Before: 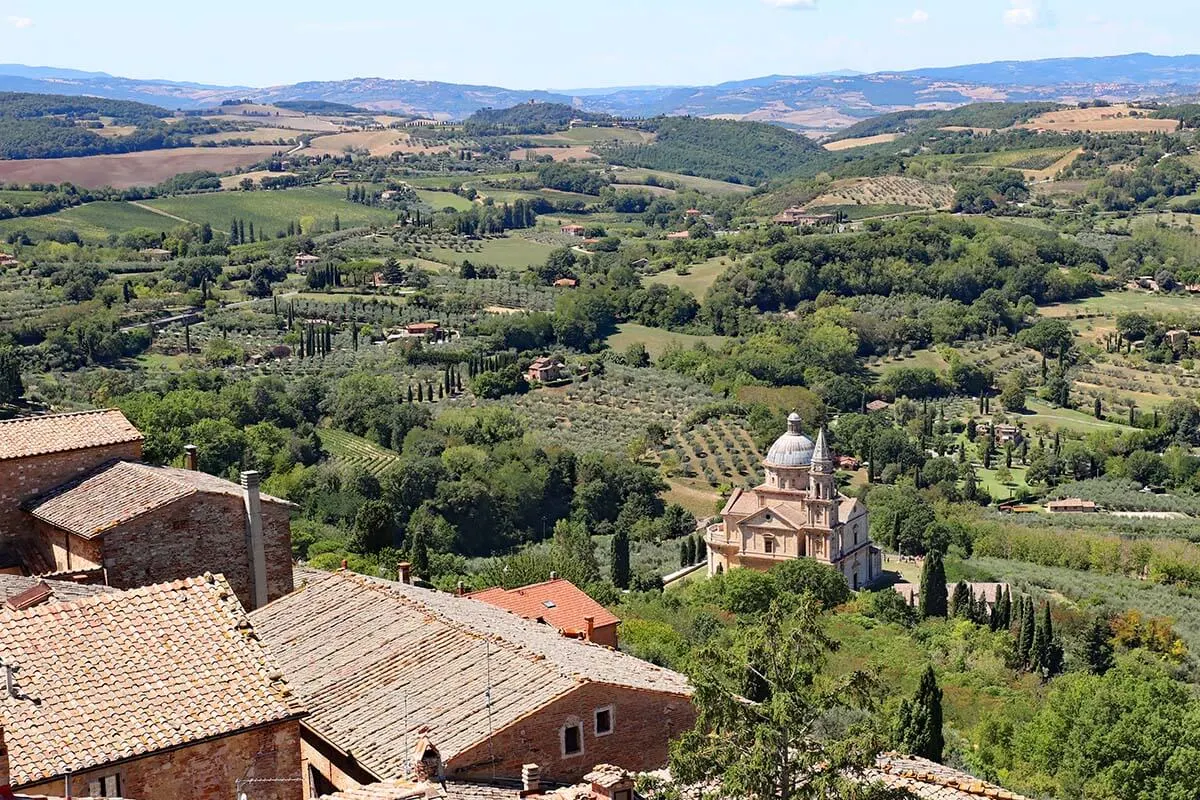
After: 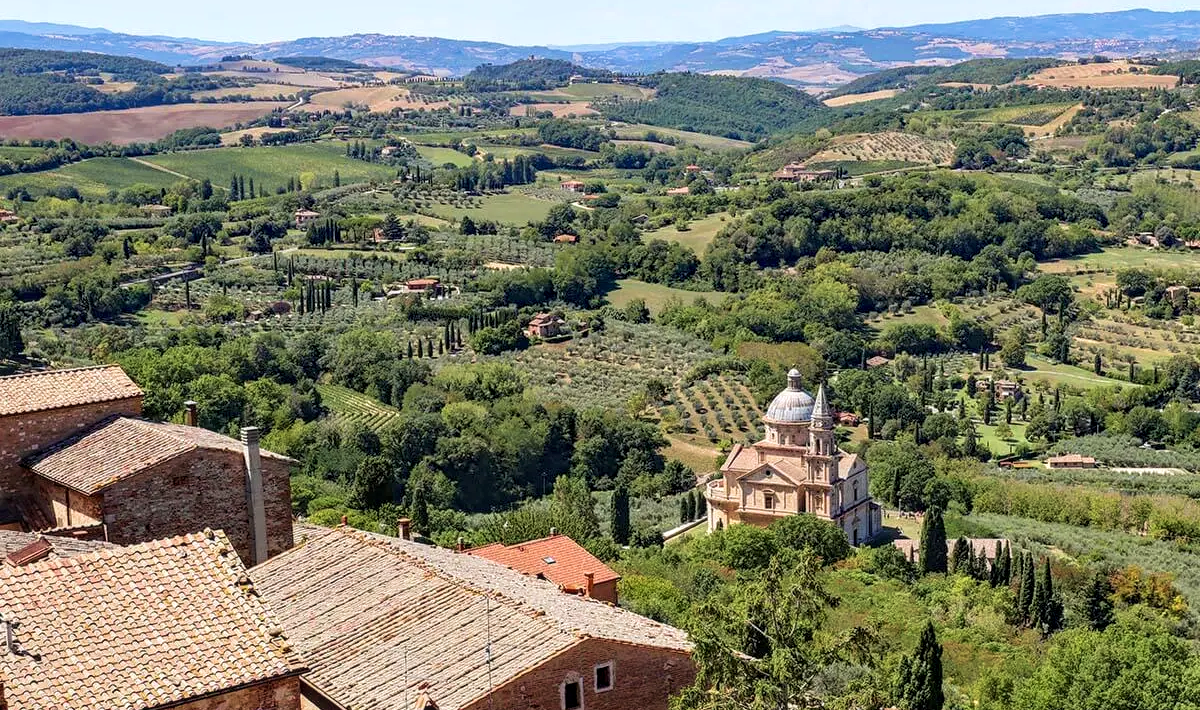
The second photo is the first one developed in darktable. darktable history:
local contrast: detail 130%
velvia: on, module defaults
crop and rotate: top 5.609%, bottom 5.609%
exposure: compensate highlight preservation false
